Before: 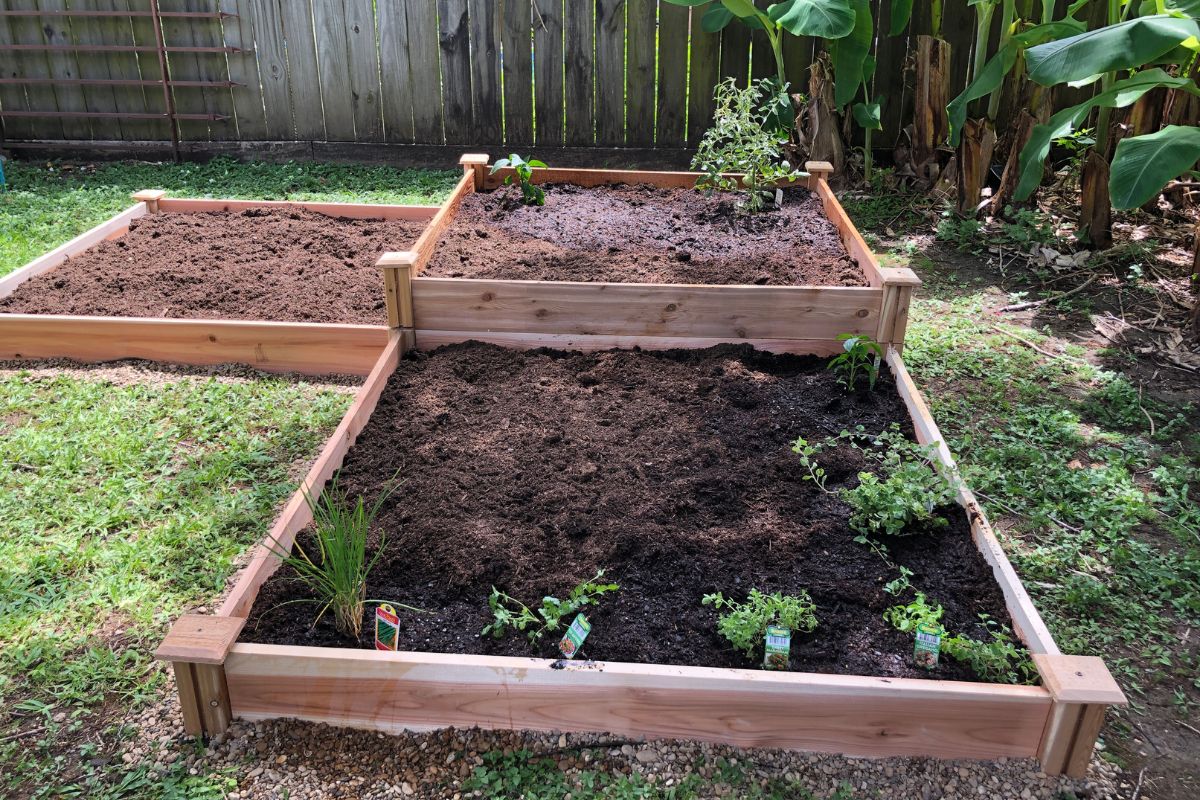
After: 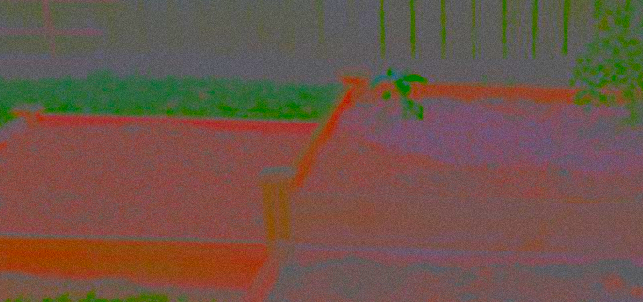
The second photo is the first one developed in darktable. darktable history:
contrast brightness saturation: contrast -0.99, brightness -0.17, saturation 0.75
crop: left 10.121%, top 10.631%, right 36.218%, bottom 51.526%
grain: on, module defaults
